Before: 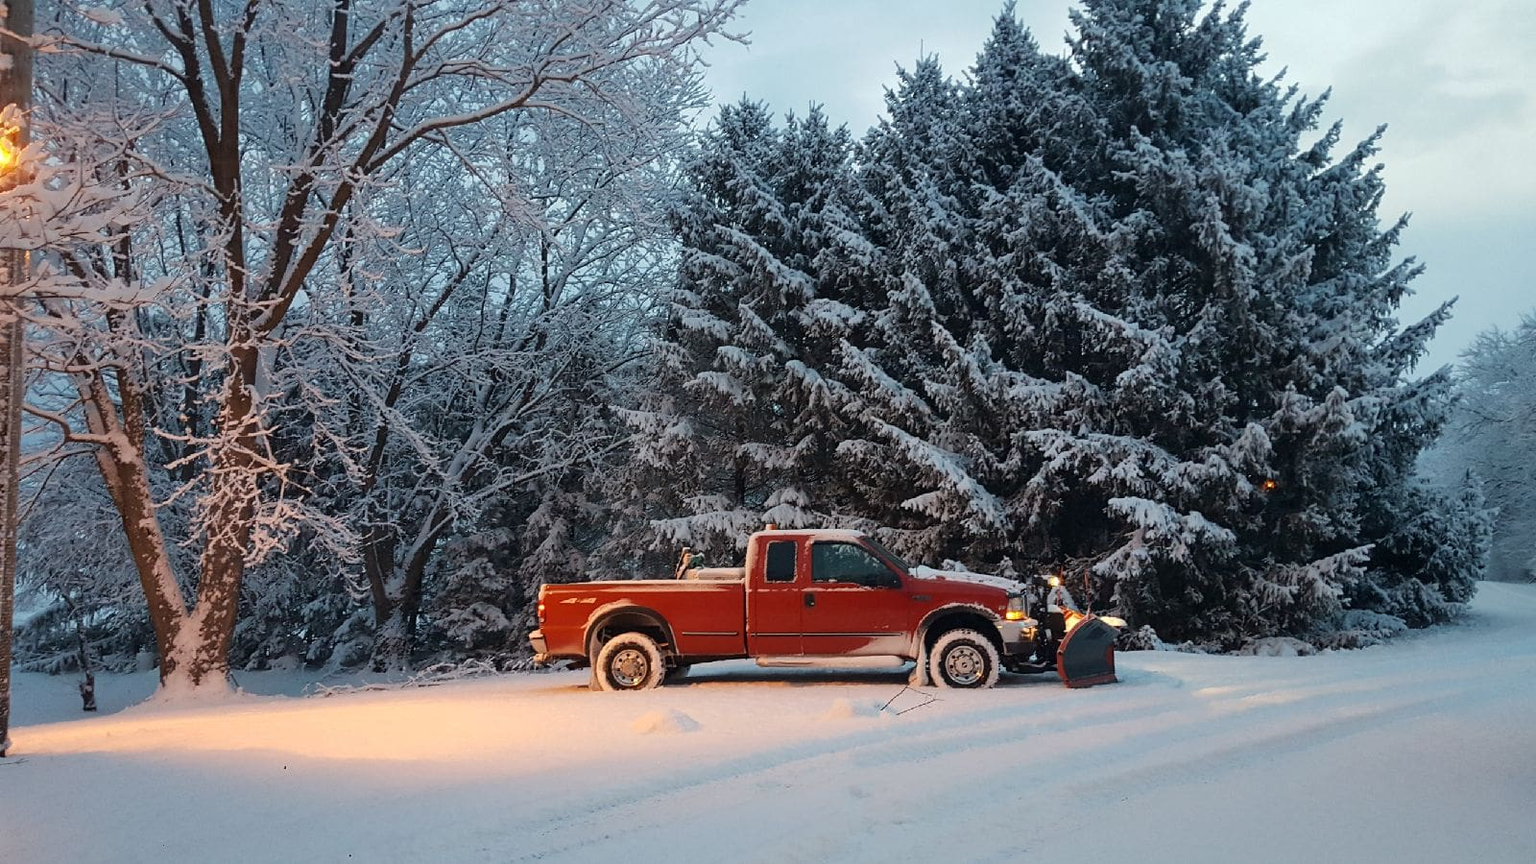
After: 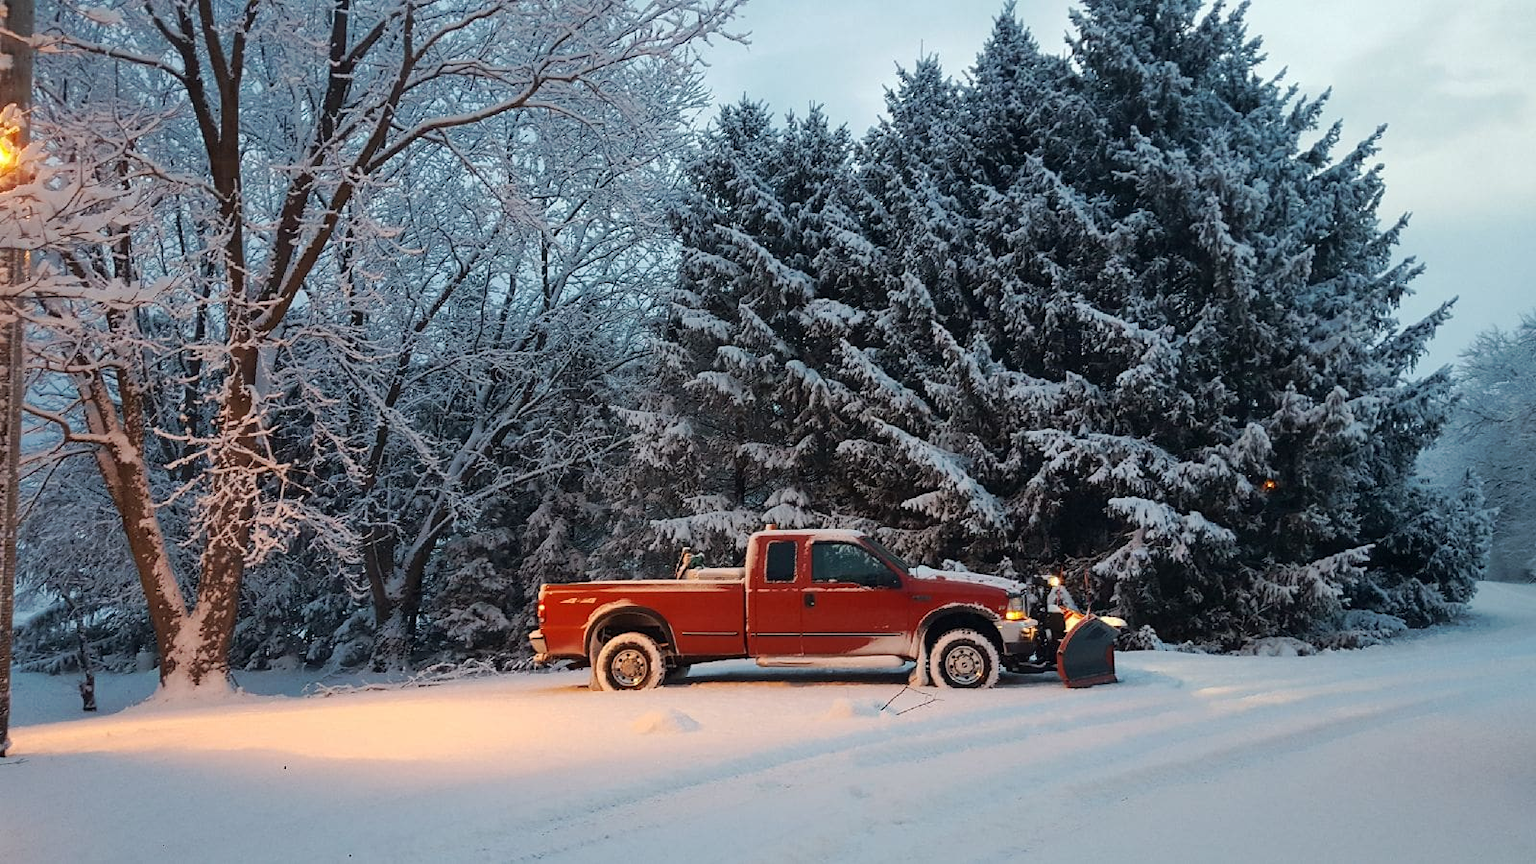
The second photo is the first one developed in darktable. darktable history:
tone curve: curves: ch0 [(0, 0) (0.003, 0.003) (0.011, 0.011) (0.025, 0.025) (0.044, 0.044) (0.069, 0.068) (0.1, 0.099) (0.136, 0.134) (0.177, 0.175) (0.224, 0.222) (0.277, 0.274) (0.335, 0.331) (0.399, 0.395) (0.468, 0.463) (0.543, 0.554) (0.623, 0.632) (0.709, 0.716) (0.801, 0.805) (0.898, 0.9) (1, 1)], preserve colors none
